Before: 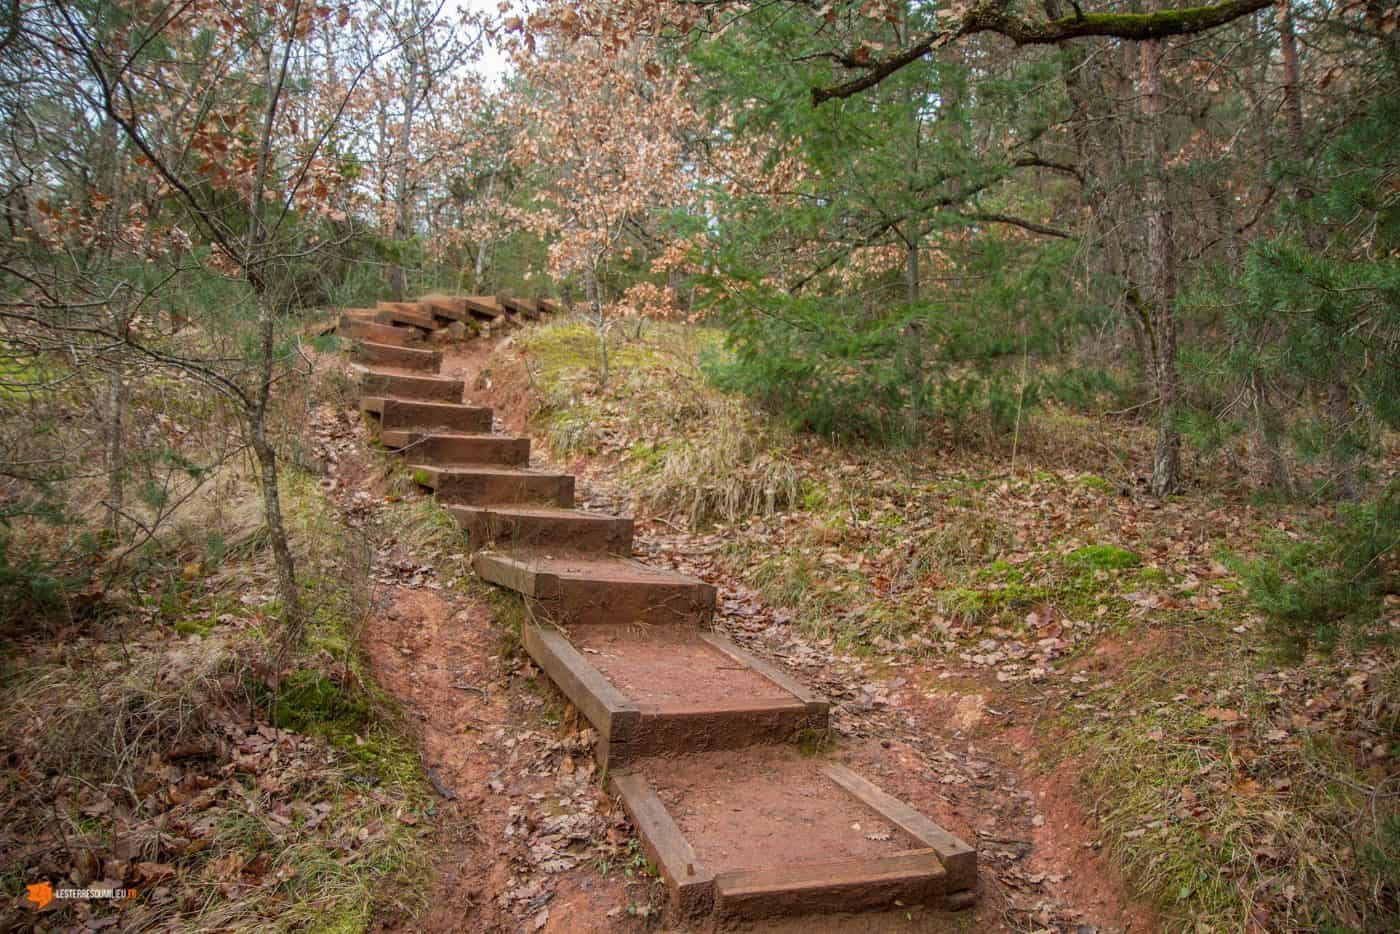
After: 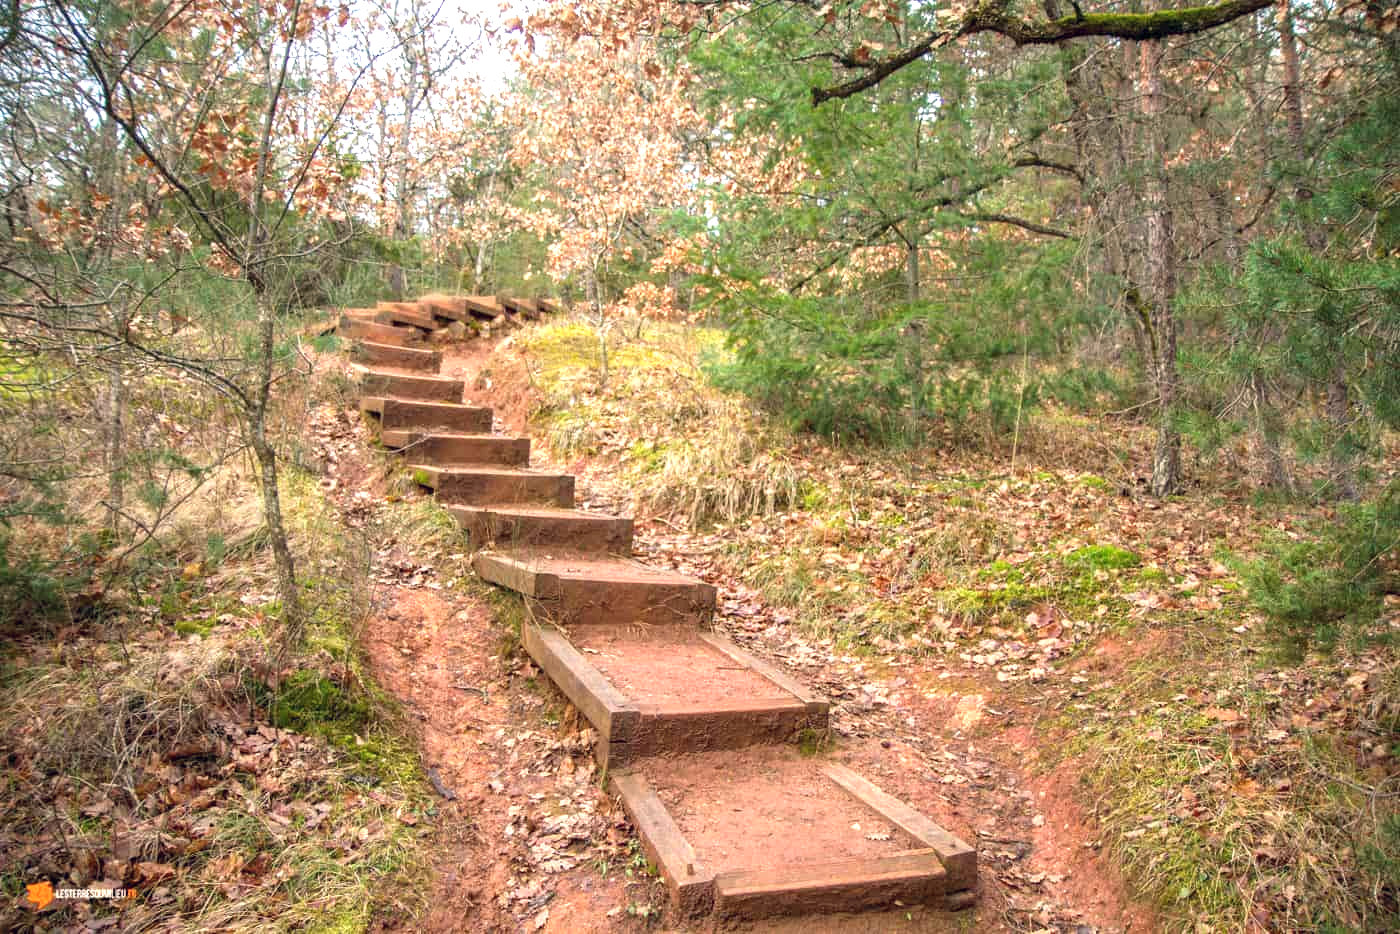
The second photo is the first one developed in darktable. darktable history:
color balance rgb: shadows lift › hue 87.51°, highlights gain › chroma 1.62%, highlights gain › hue 55.1°, global offset › chroma 0.06%, global offset › hue 253.66°, linear chroma grading › global chroma 0.5%
exposure: black level correction 0.001, exposure 1.129 EV, compensate exposure bias true, compensate highlight preservation false
